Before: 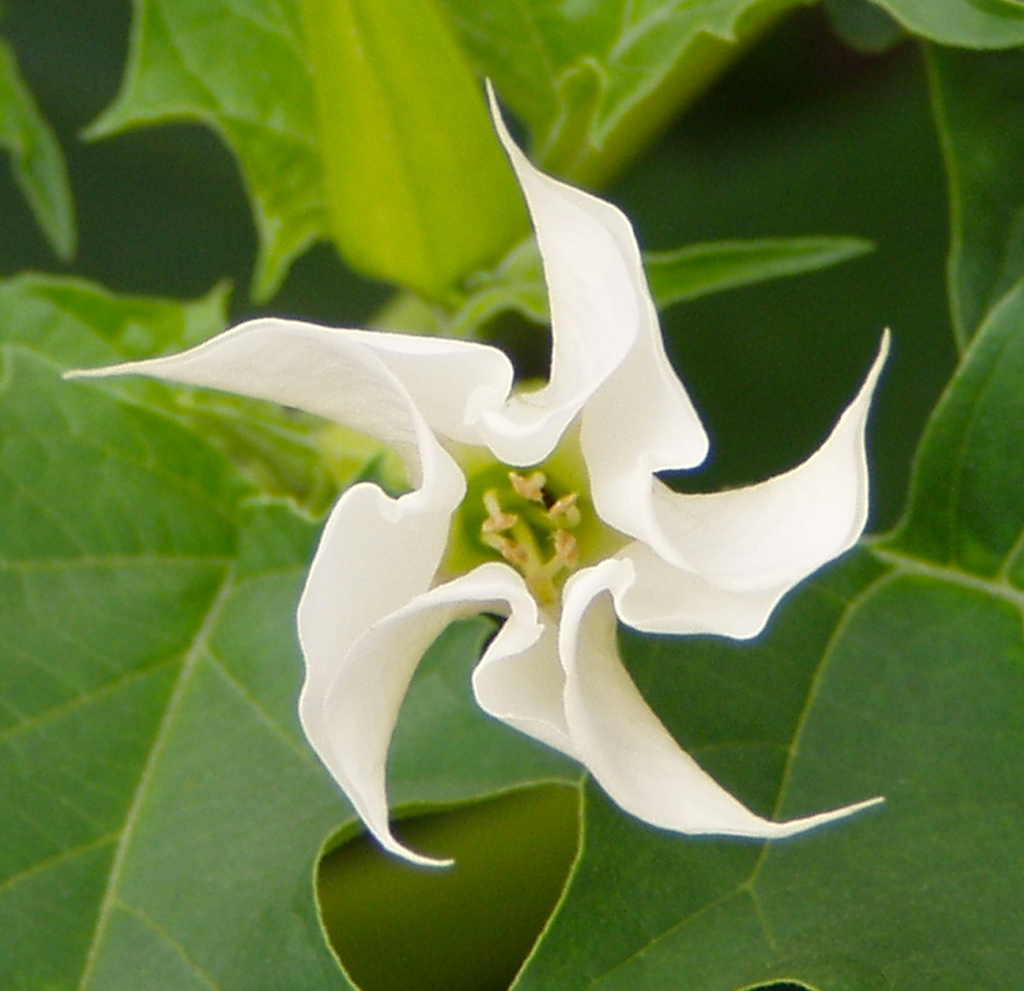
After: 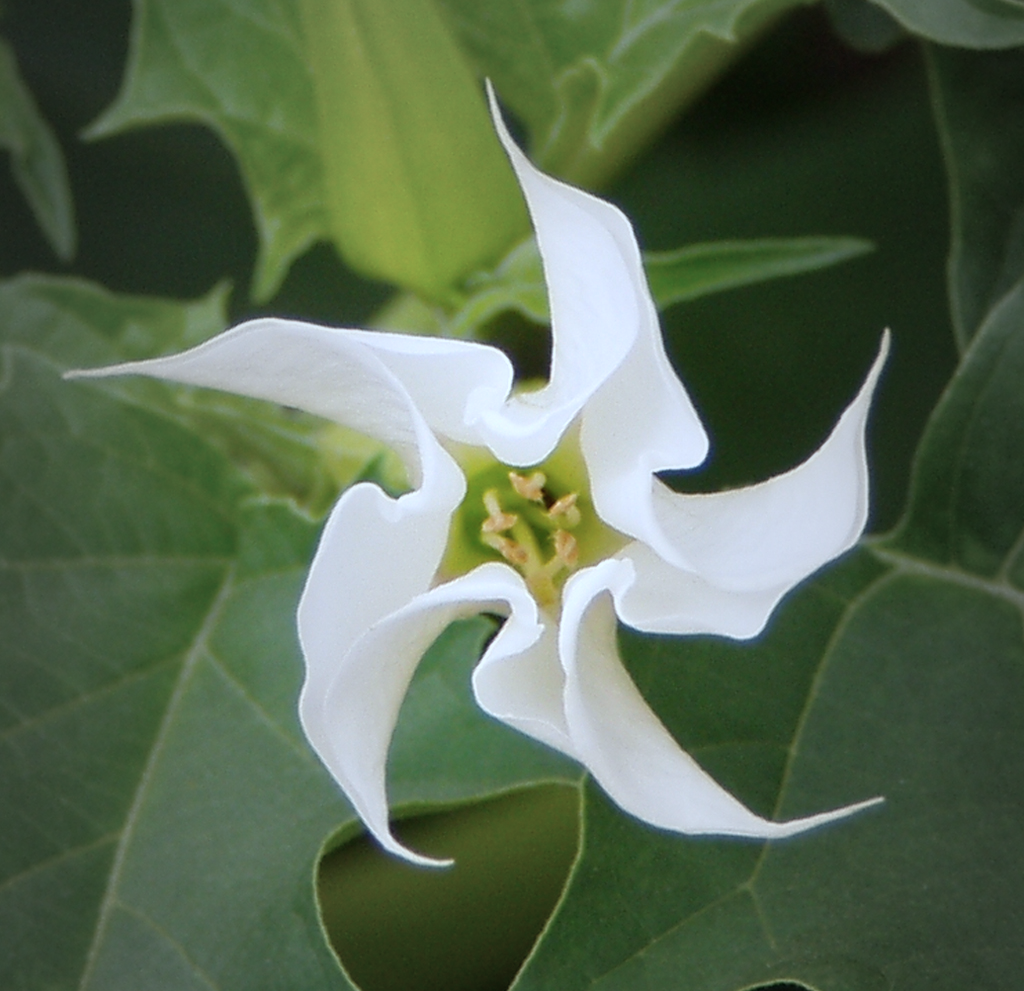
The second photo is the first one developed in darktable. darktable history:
vignetting: fall-off start 18.54%, fall-off radius 137.29%, width/height ratio 0.618, shape 0.578
color correction: highlights a* -1.88, highlights b* -18.63
